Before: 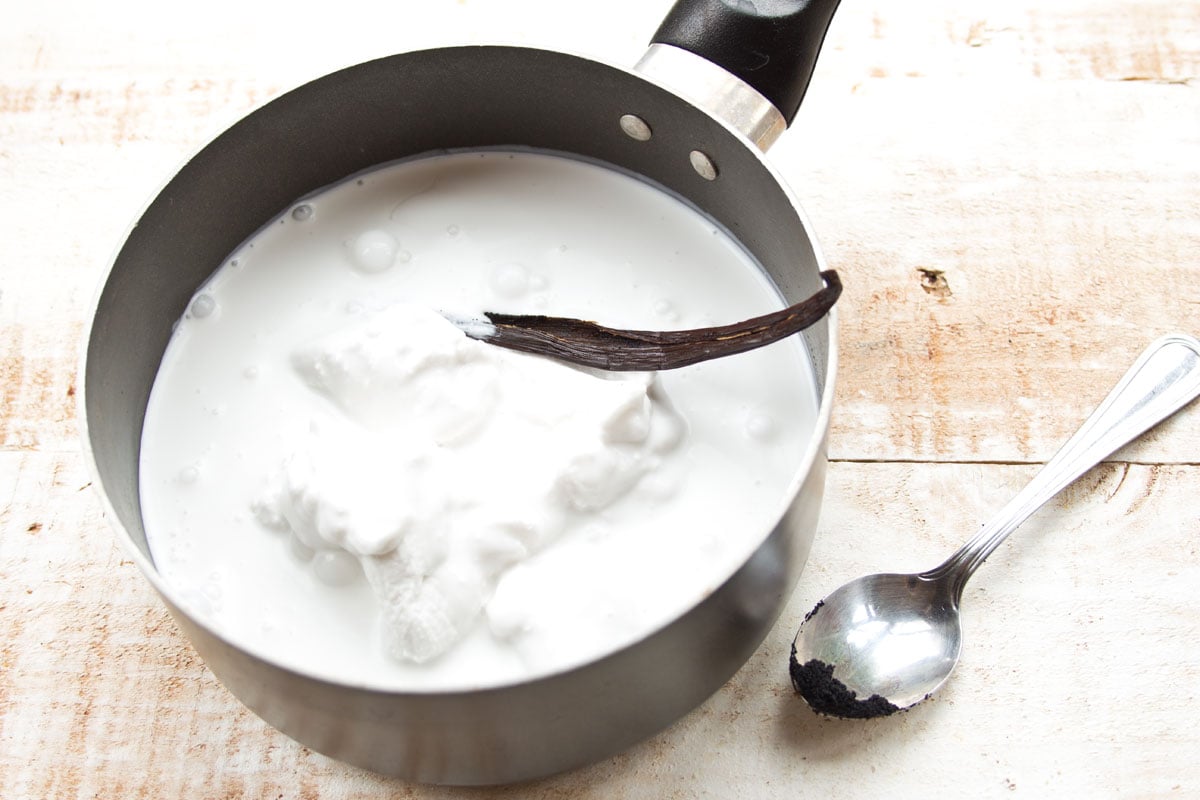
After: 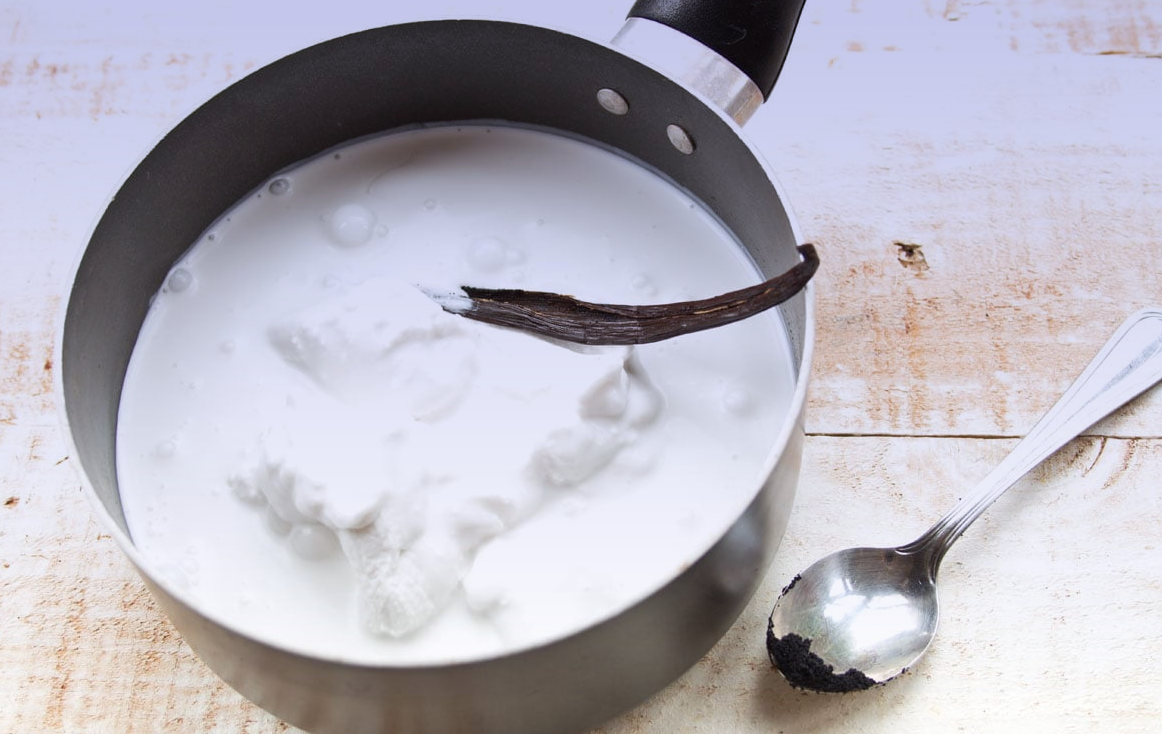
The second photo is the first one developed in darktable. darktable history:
crop: left 1.964%, top 3.251%, right 1.122%, bottom 4.933%
graduated density: hue 238.83°, saturation 50%
